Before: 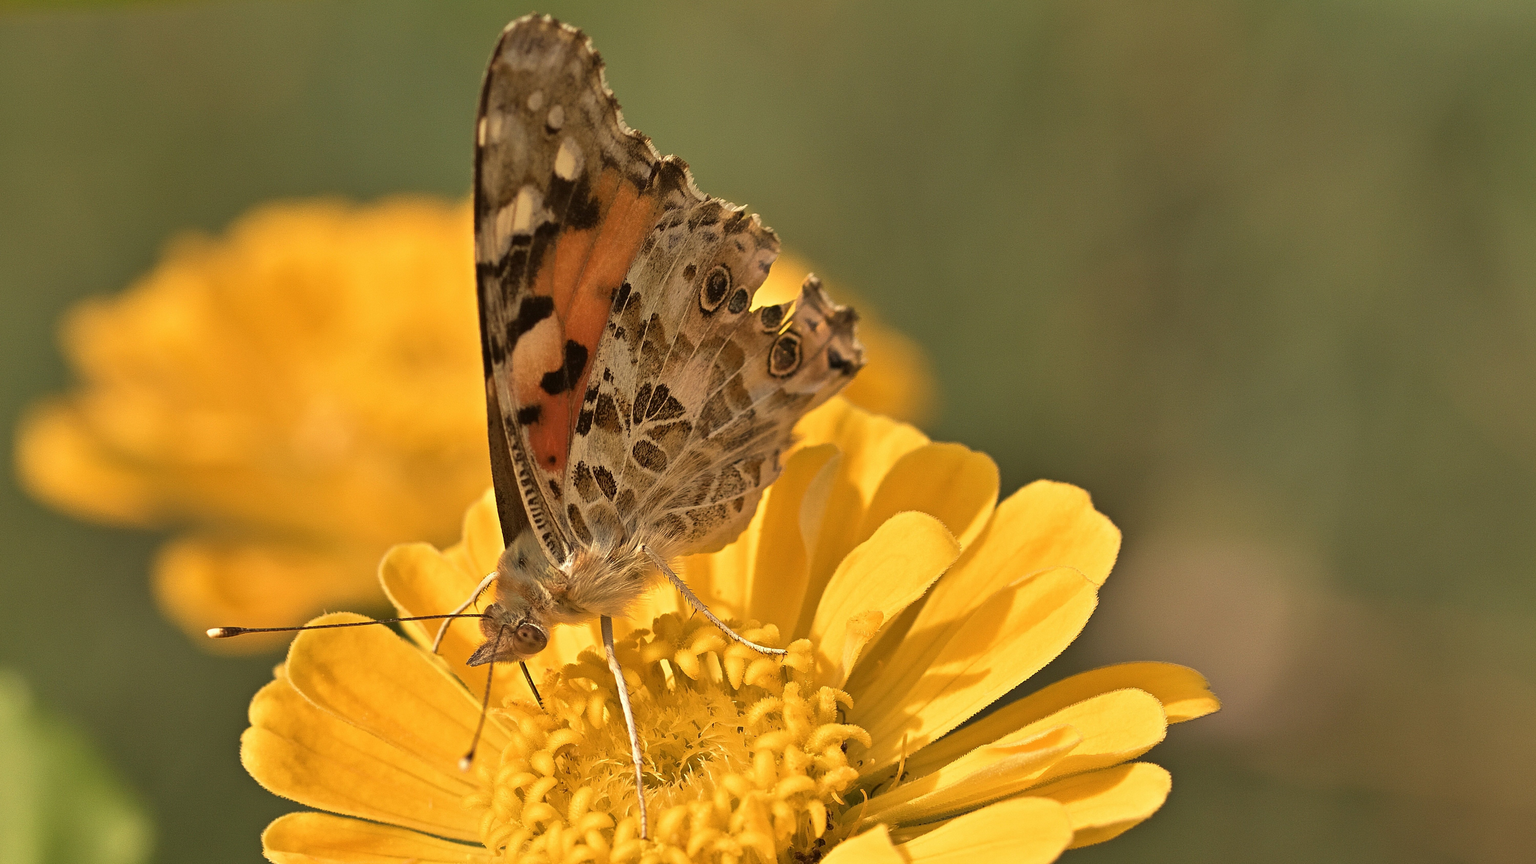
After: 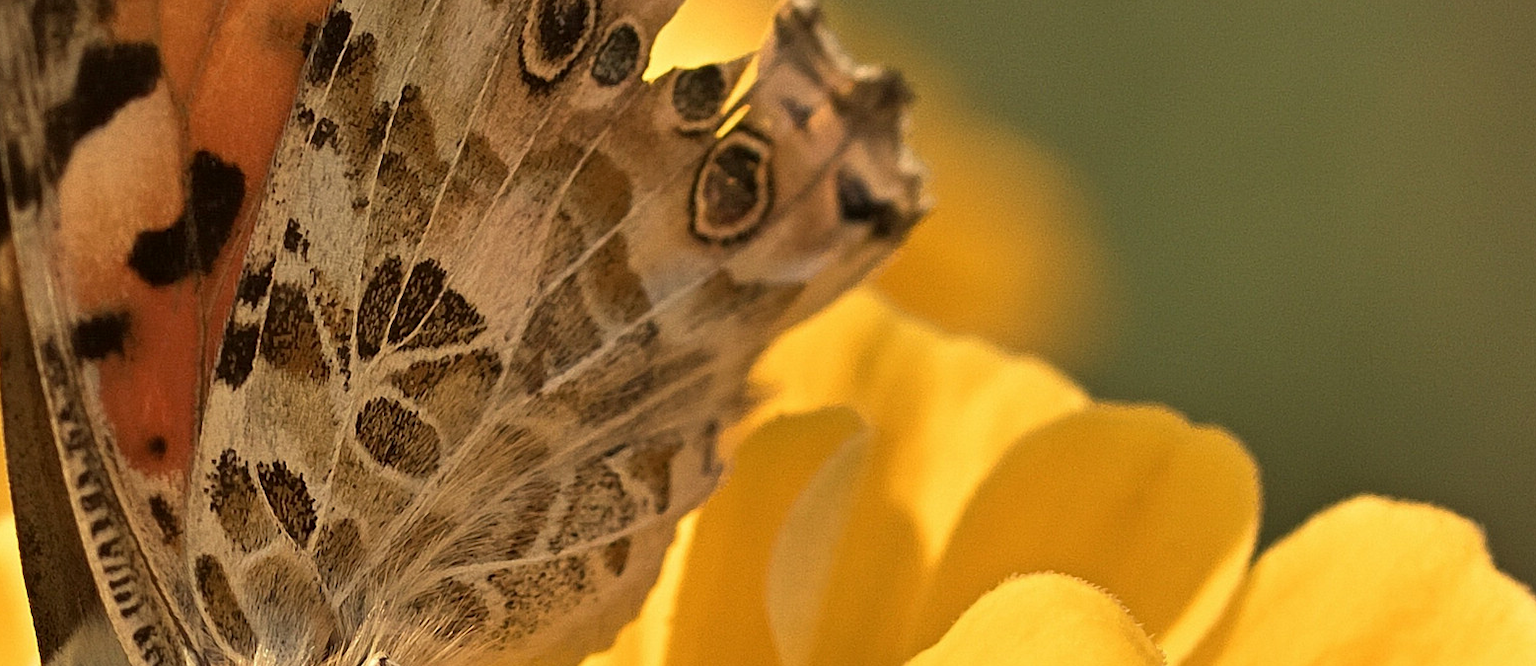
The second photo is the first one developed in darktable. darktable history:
crop: left 31.808%, top 32.304%, right 27.637%, bottom 36.364%
exposure: black level correction 0.001, compensate exposure bias true, compensate highlight preservation false
